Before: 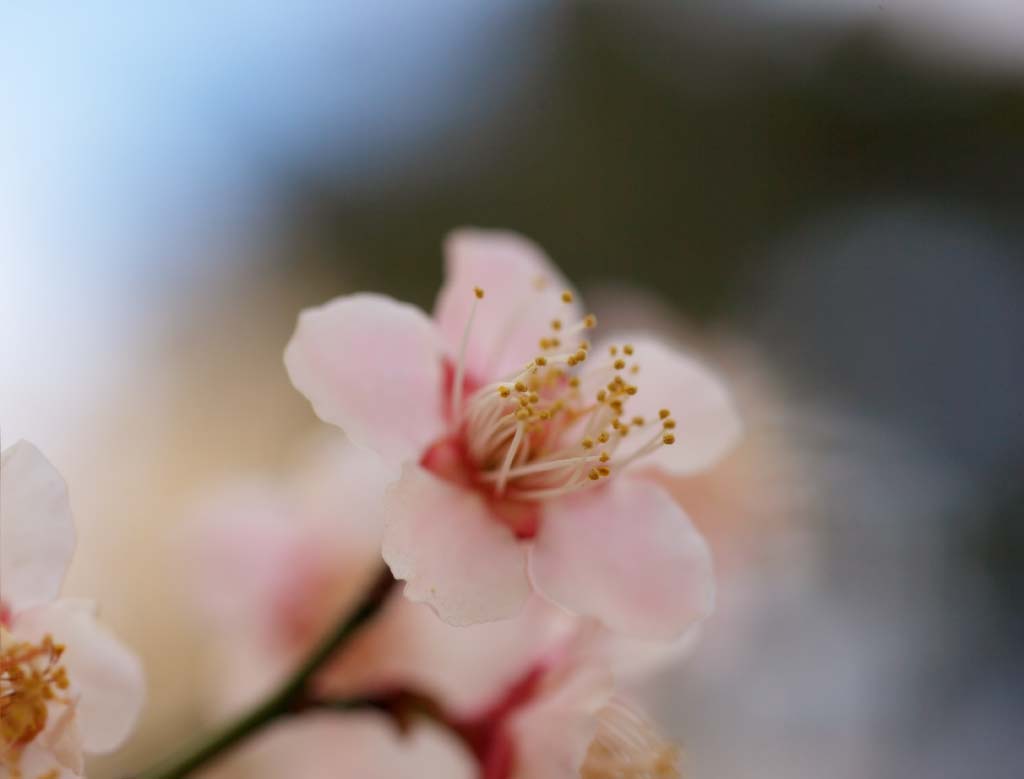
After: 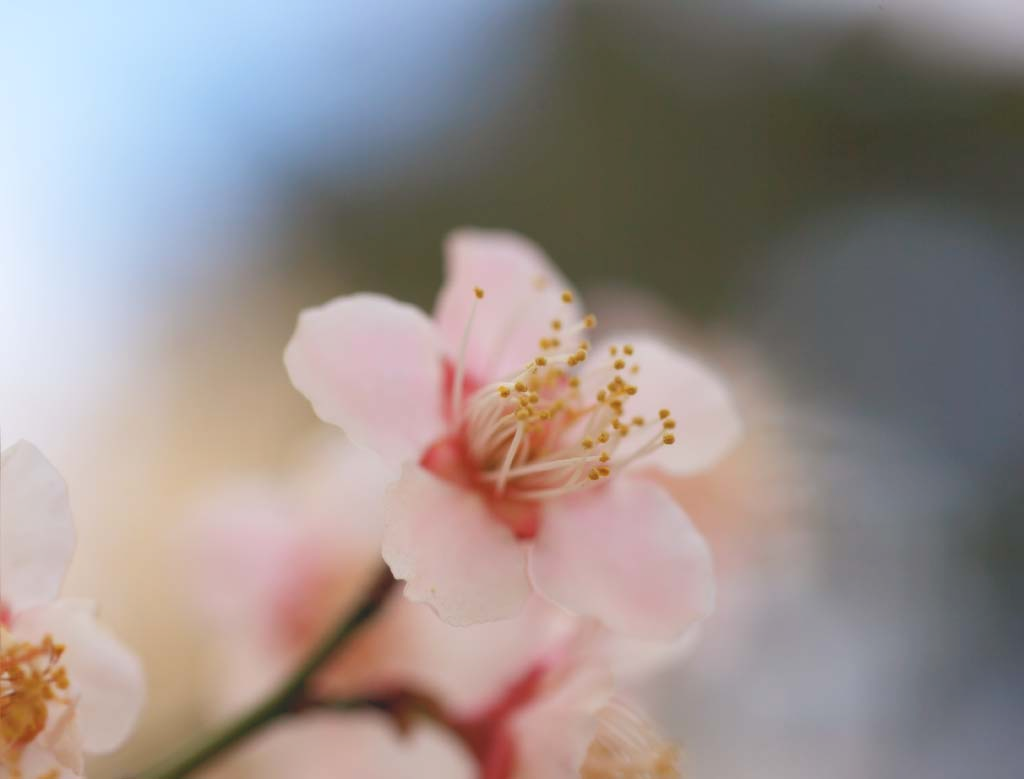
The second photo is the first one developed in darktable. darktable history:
tone curve: curves: ch0 [(0, 0) (0.003, 0.144) (0.011, 0.149) (0.025, 0.159) (0.044, 0.183) (0.069, 0.207) (0.1, 0.236) (0.136, 0.269) (0.177, 0.303) (0.224, 0.339) (0.277, 0.38) (0.335, 0.428) (0.399, 0.478) (0.468, 0.539) (0.543, 0.604) (0.623, 0.679) (0.709, 0.755) (0.801, 0.836) (0.898, 0.918) (1, 1)], color space Lab, independent channels, preserve colors none
